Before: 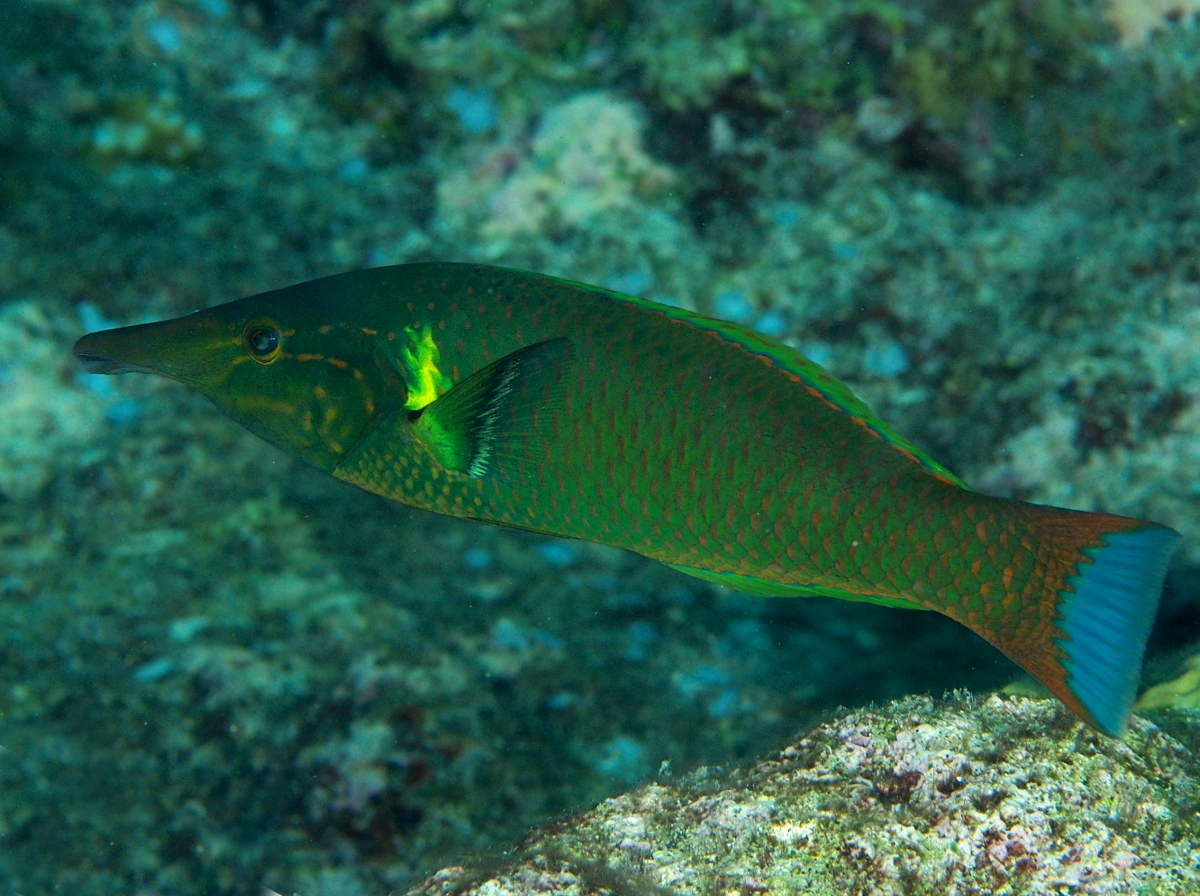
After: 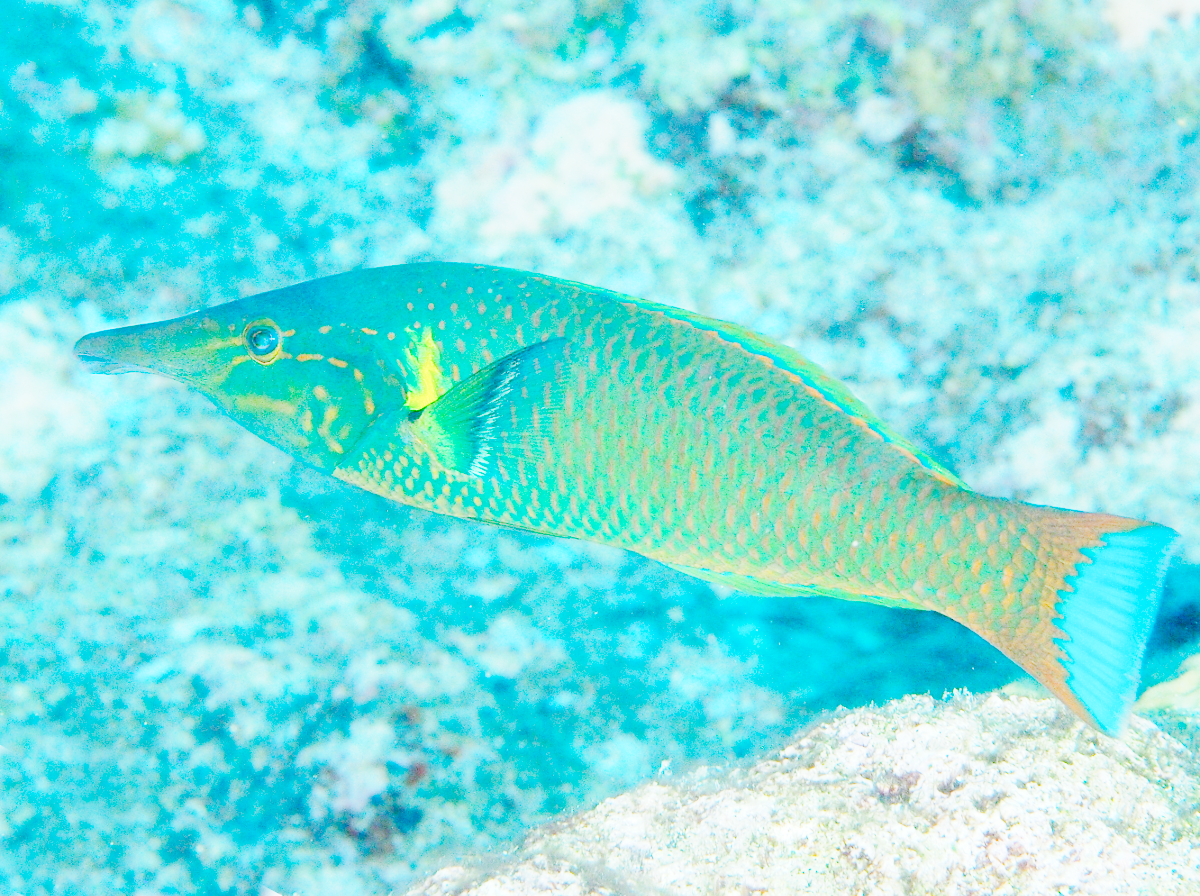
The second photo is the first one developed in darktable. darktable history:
tone curve: curves: ch0 [(0, 0) (0.003, 0.003) (0.011, 0.013) (0.025, 0.028) (0.044, 0.05) (0.069, 0.078) (0.1, 0.113) (0.136, 0.153) (0.177, 0.2) (0.224, 0.271) (0.277, 0.374) (0.335, 0.47) (0.399, 0.574) (0.468, 0.688) (0.543, 0.79) (0.623, 0.859) (0.709, 0.919) (0.801, 0.957) (0.898, 0.978) (1, 1)], preserve colors none
color look up table: target L [77.25, 76.75, 76.16, 69.36, 71.99, 59.67, 54.95, 42.51, 36.17, 25.03, 199.89, 99.61, 93.89, 88.07, 81.22, 77.4, 76.72, 76.18, 75.45, 72.32, 67.27, 66.95, 62.5, 64.72, 57.74, 51.42, 51.63, 49.38, 47.16, 43.41, 37.84, 20.13, 58.11, 55.6, 50.83, 45.65, 33.09, 79.35, 77.41, 62.4, 58.18, 53.68, 55.74, 0 ×6], target a [-1.994, -5.446, -7.645, -19.03, -32.32, -50.63, -36.33, -10.29, -1.124, -0.692, 0, 0.049, -0.653, -0.075, -0.707, -7.64, 3.03, 2.727, -0.048, -1.001, 17.77, -0.811, 29.99, 14.09, 41.05, 43.79, -0.43, 48.24, 47.61, 47.99, 13.41, -0.189, 8.969, 47.68, 25.37, 3.487, 21.1, -7.411, -10.87, -29.99, -26.95, -8.095, -14.48, 0 ×6], target b [-3.091, -3.303, -7.642, 45.88, -11.91, 17.85, 24.19, 19.39, -2.083, -0.949, 0, -0.601, 2.412, 0.102, -0.322, 65.57, -0.493, -0.887, 0.023, -0.288, 58.88, -2.285, 52.94, 10.69, 48.03, 12.21, -2.213, -1.921, 22.15, 25.84, 11.75, -0.606, -20.65, -12.34, -25.95, -47.85, -19.19, -11.02, -9.116, -50.89, -48.31, -23.97, -64.08, 0 ×6], num patches 43
